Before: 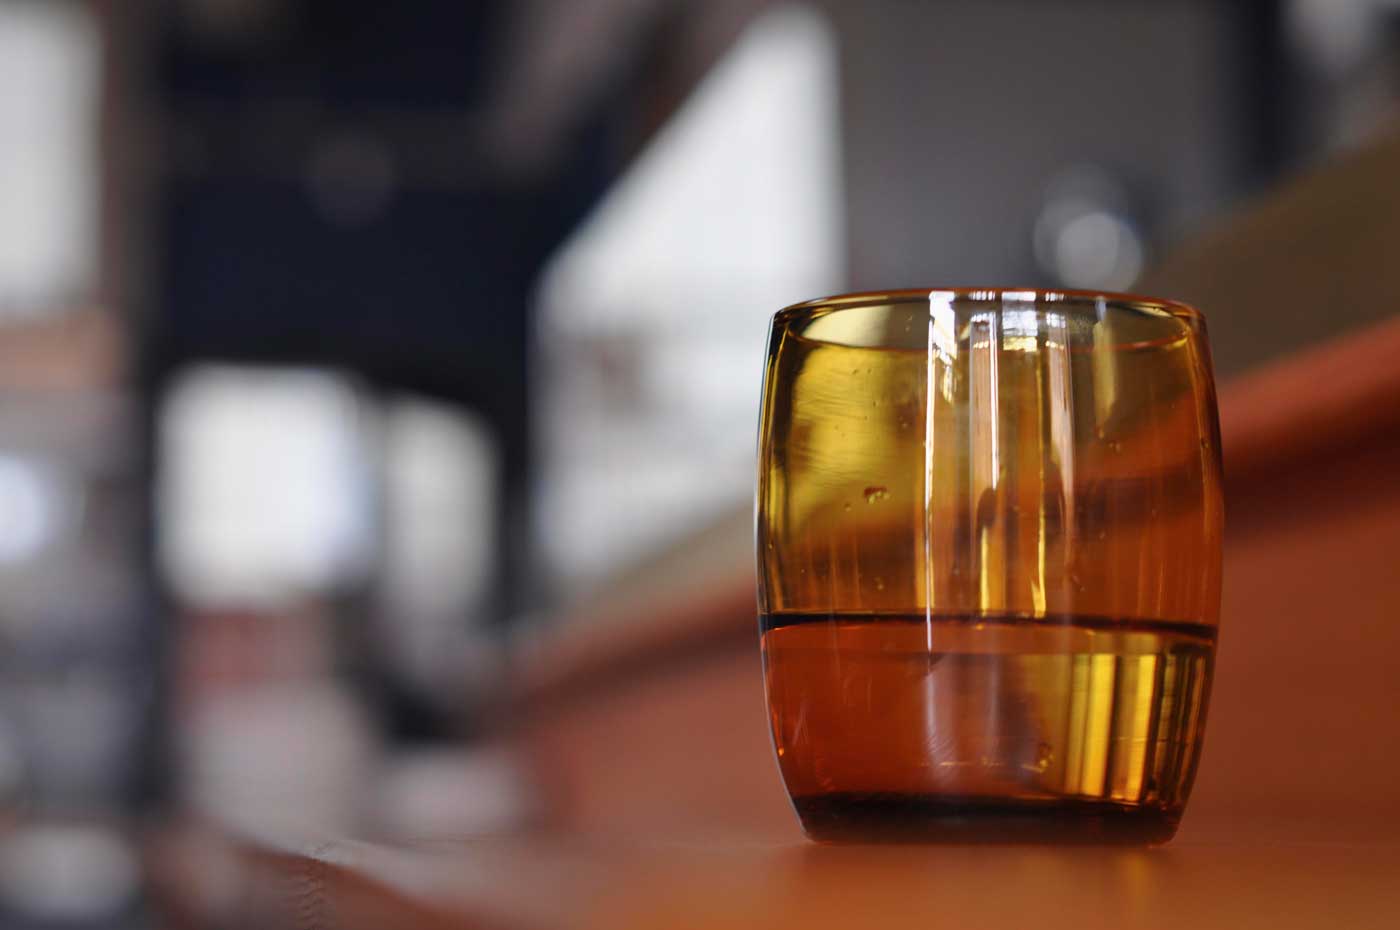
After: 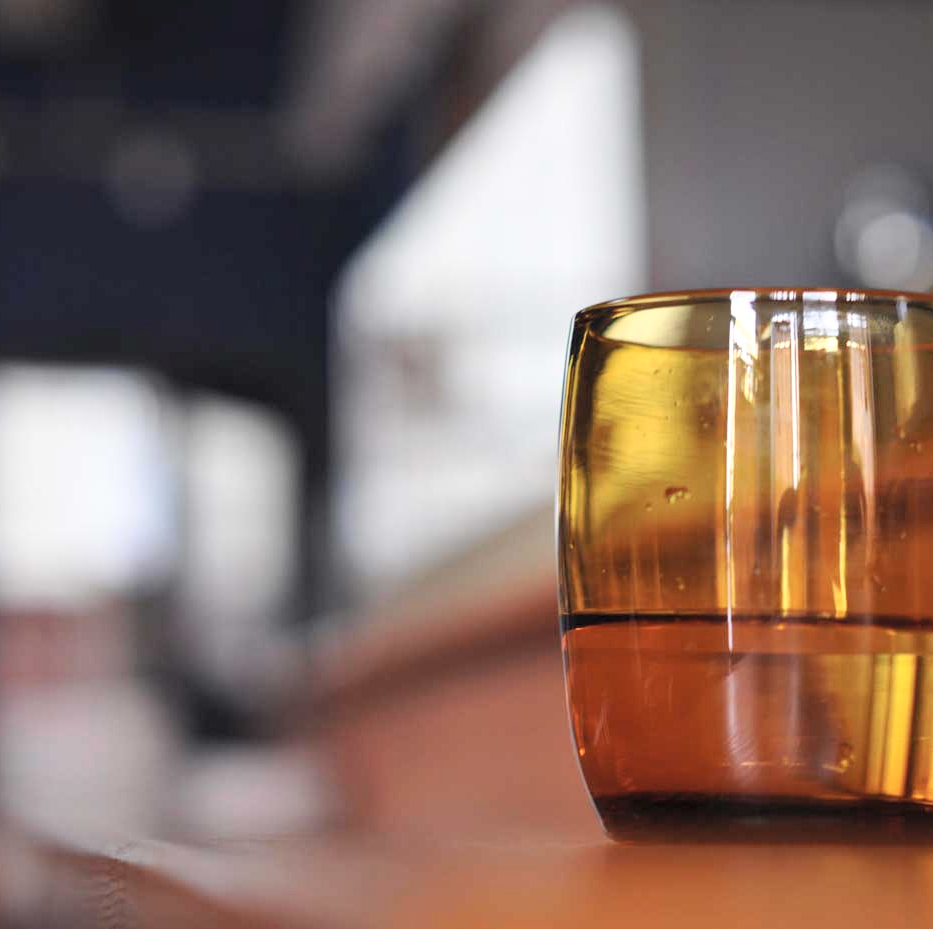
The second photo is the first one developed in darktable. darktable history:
local contrast: highlights 100%, shadows 100%, detail 120%, midtone range 0.2
tone equalizer: on, module defaults
contrast brightness saturation: contrast 0.14, brightness 0.21
crop and rotate: left 14.292%, right 19.041%
